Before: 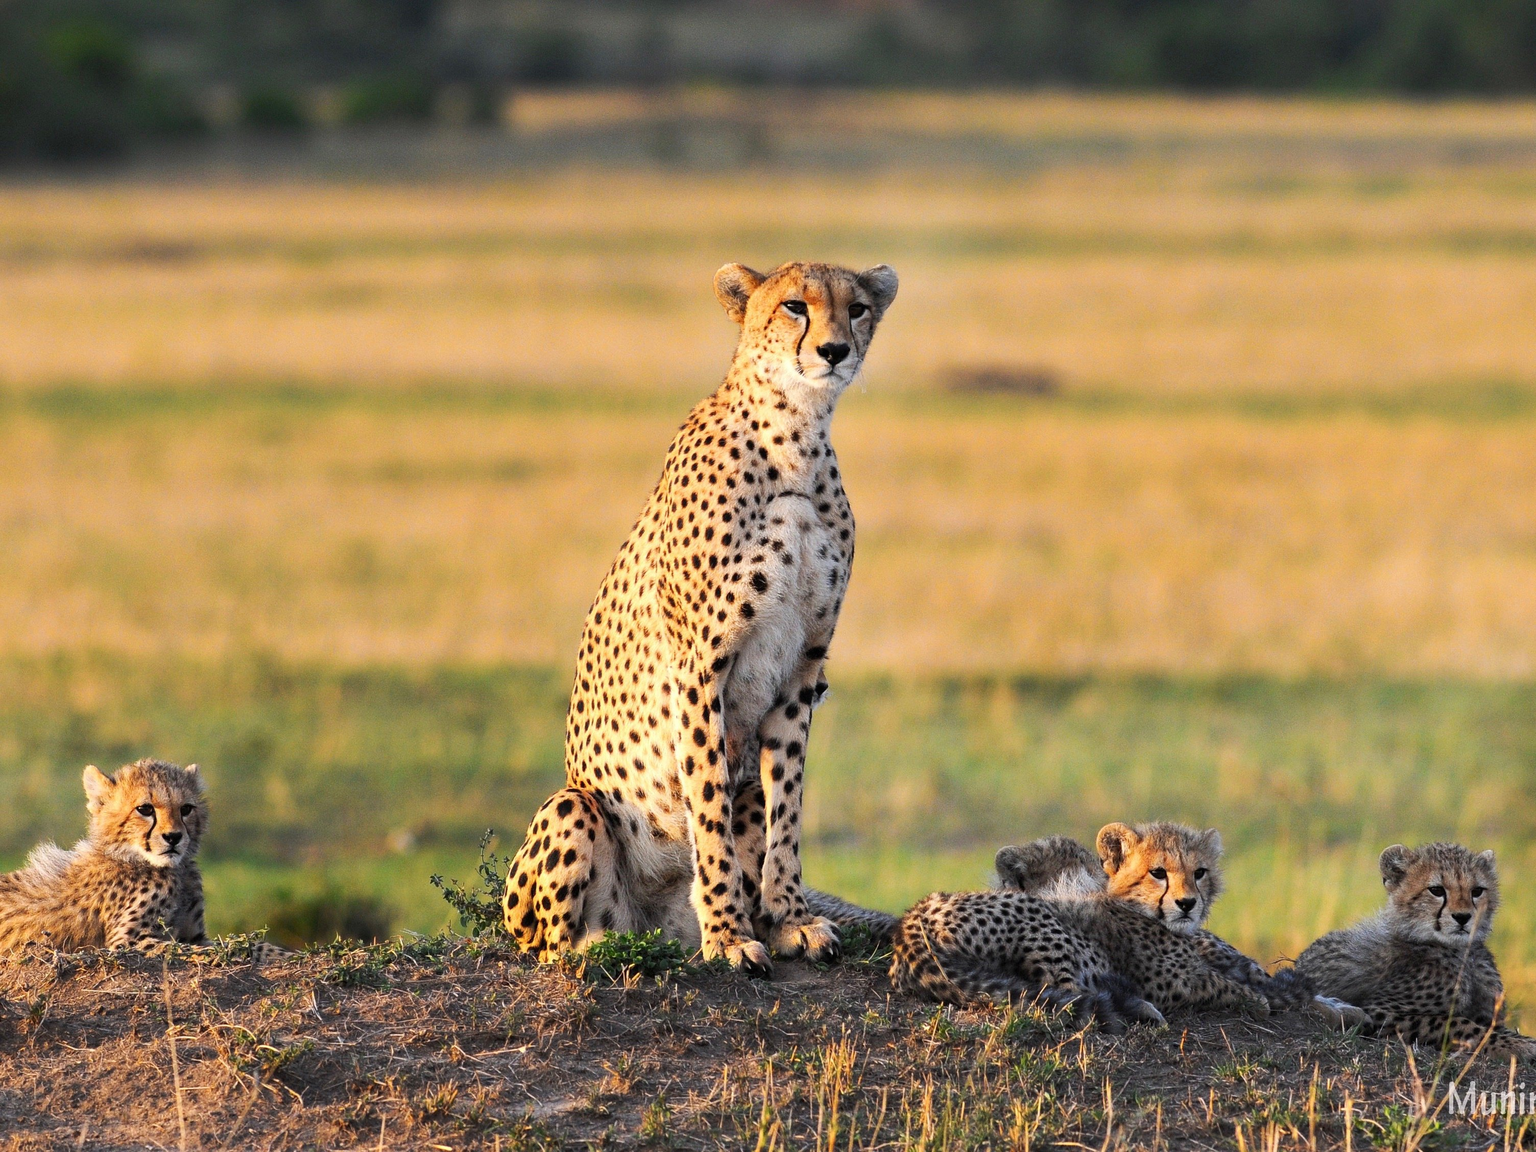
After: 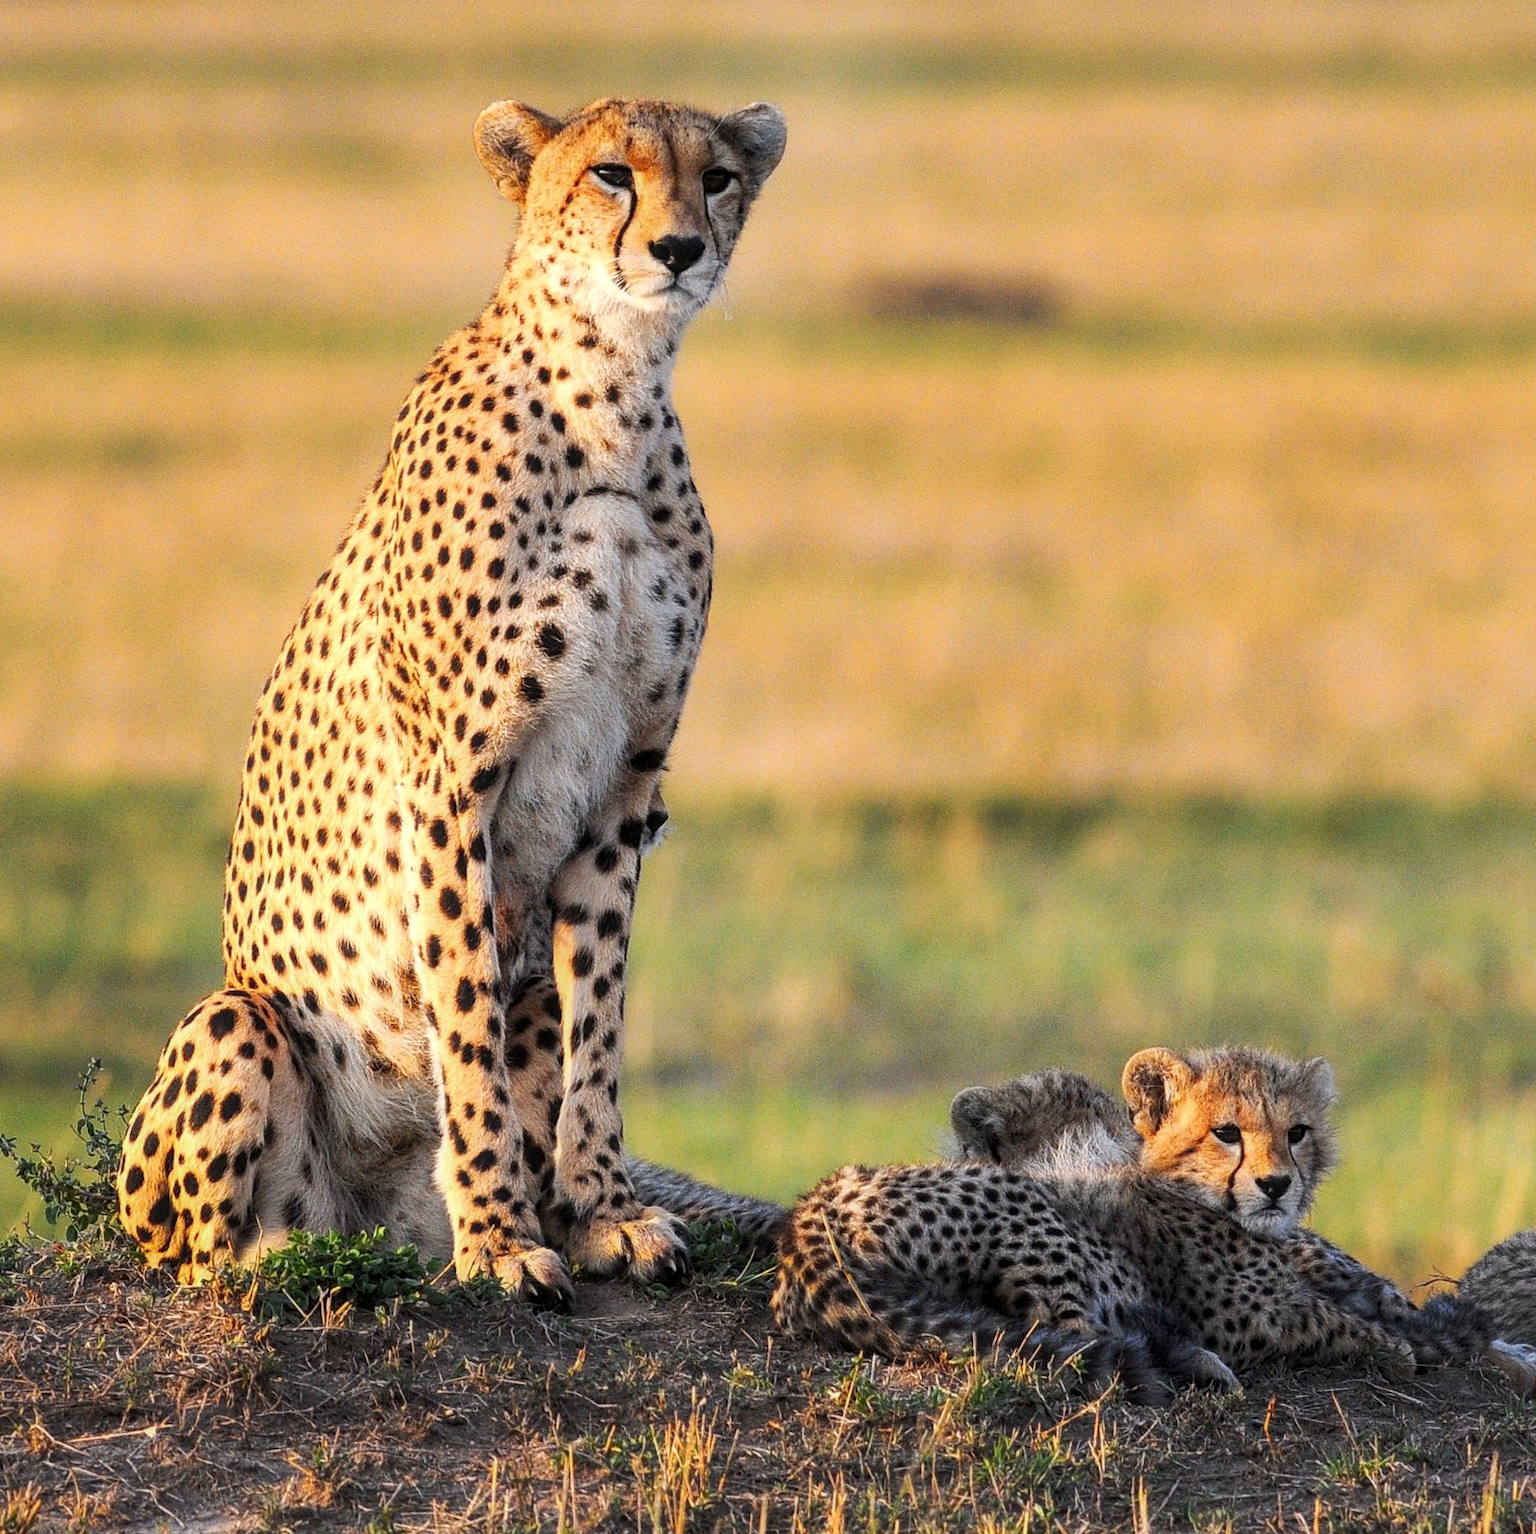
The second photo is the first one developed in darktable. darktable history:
local contrast: detail 130%
crop and rotate: left 28.256%, top 17.734%, right 12.656%, bottom 3.573%
contrast equalizer: y [[0.5, 0.488, 0.462, 0.461, 0.491, 0.5], [0.5 ×6], [0.5 ×6], [0 ×6], [0 ×6]]
